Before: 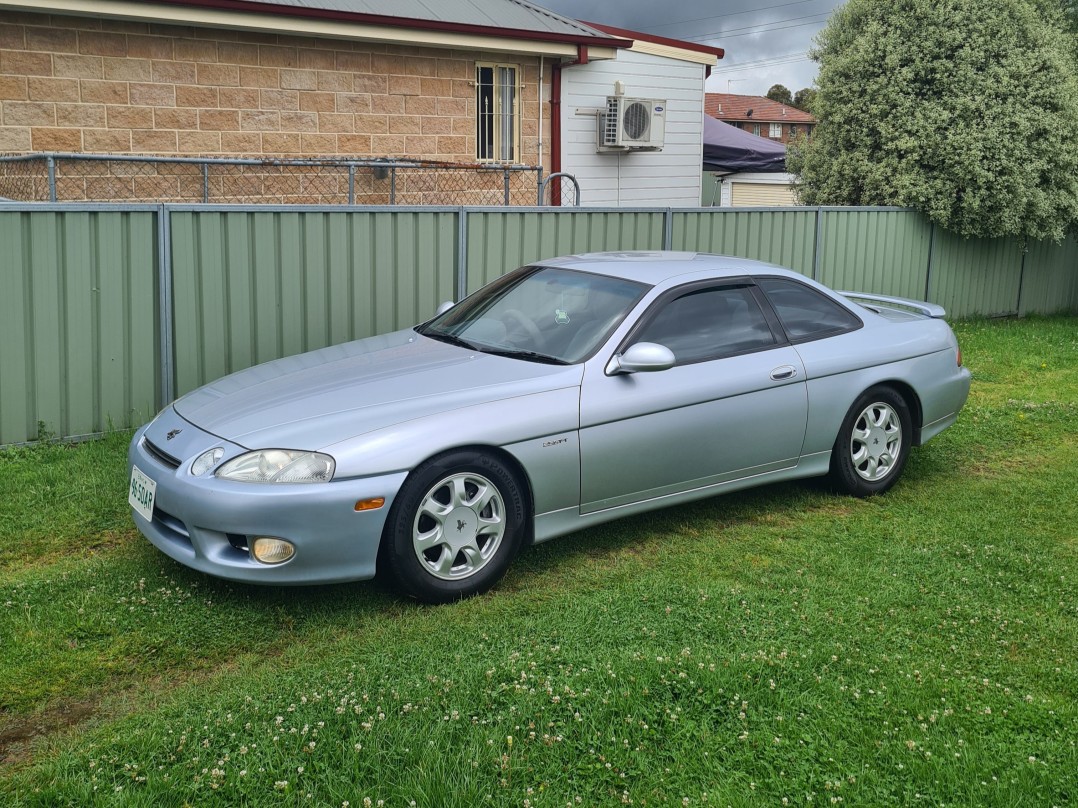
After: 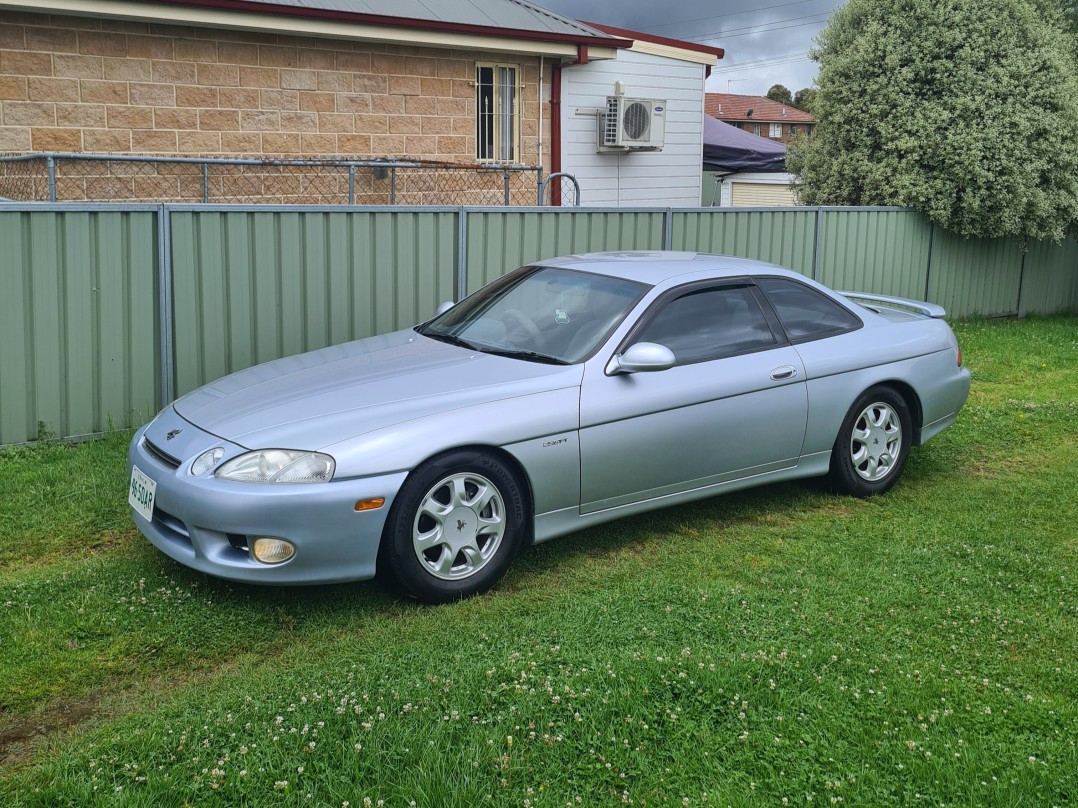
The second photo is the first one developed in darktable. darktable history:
contrast equalizer: y [[0.5, 0.5, 0.472, 0.5, 0.5, 0.5], [0.5 ×6], [0.5 ×6], [0 ×6], [0 ×6]]
white balance: red 0.983, blue 1.036
